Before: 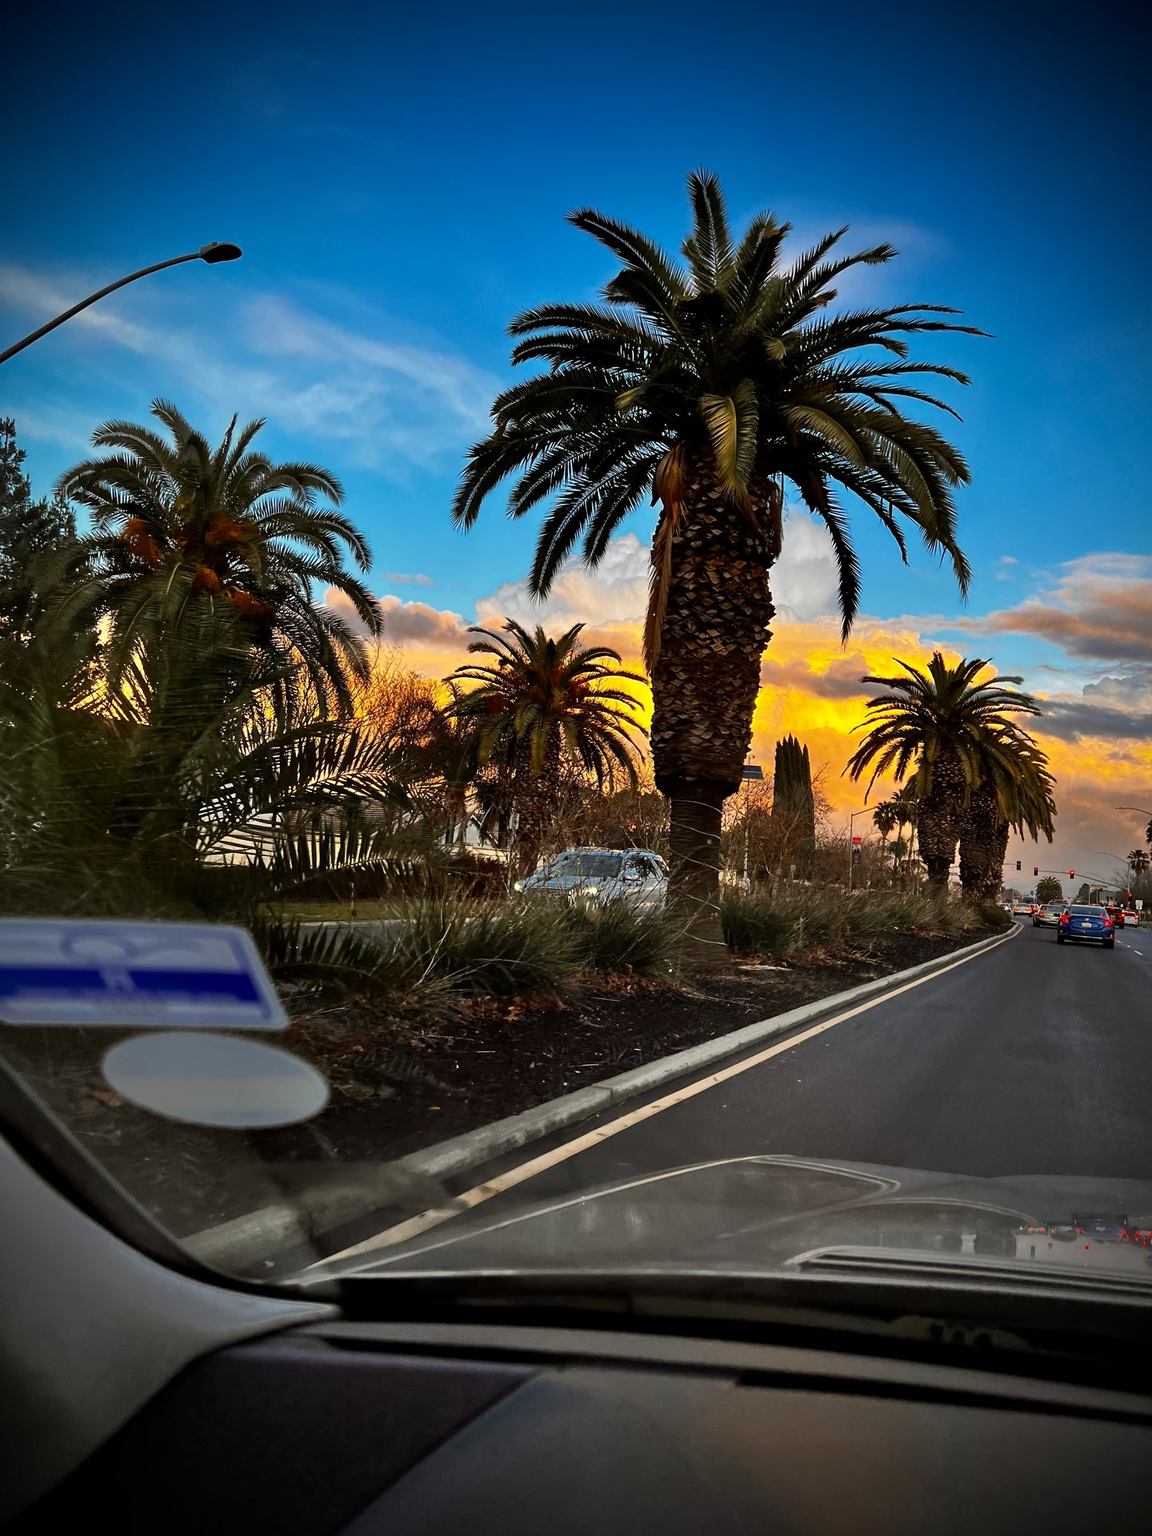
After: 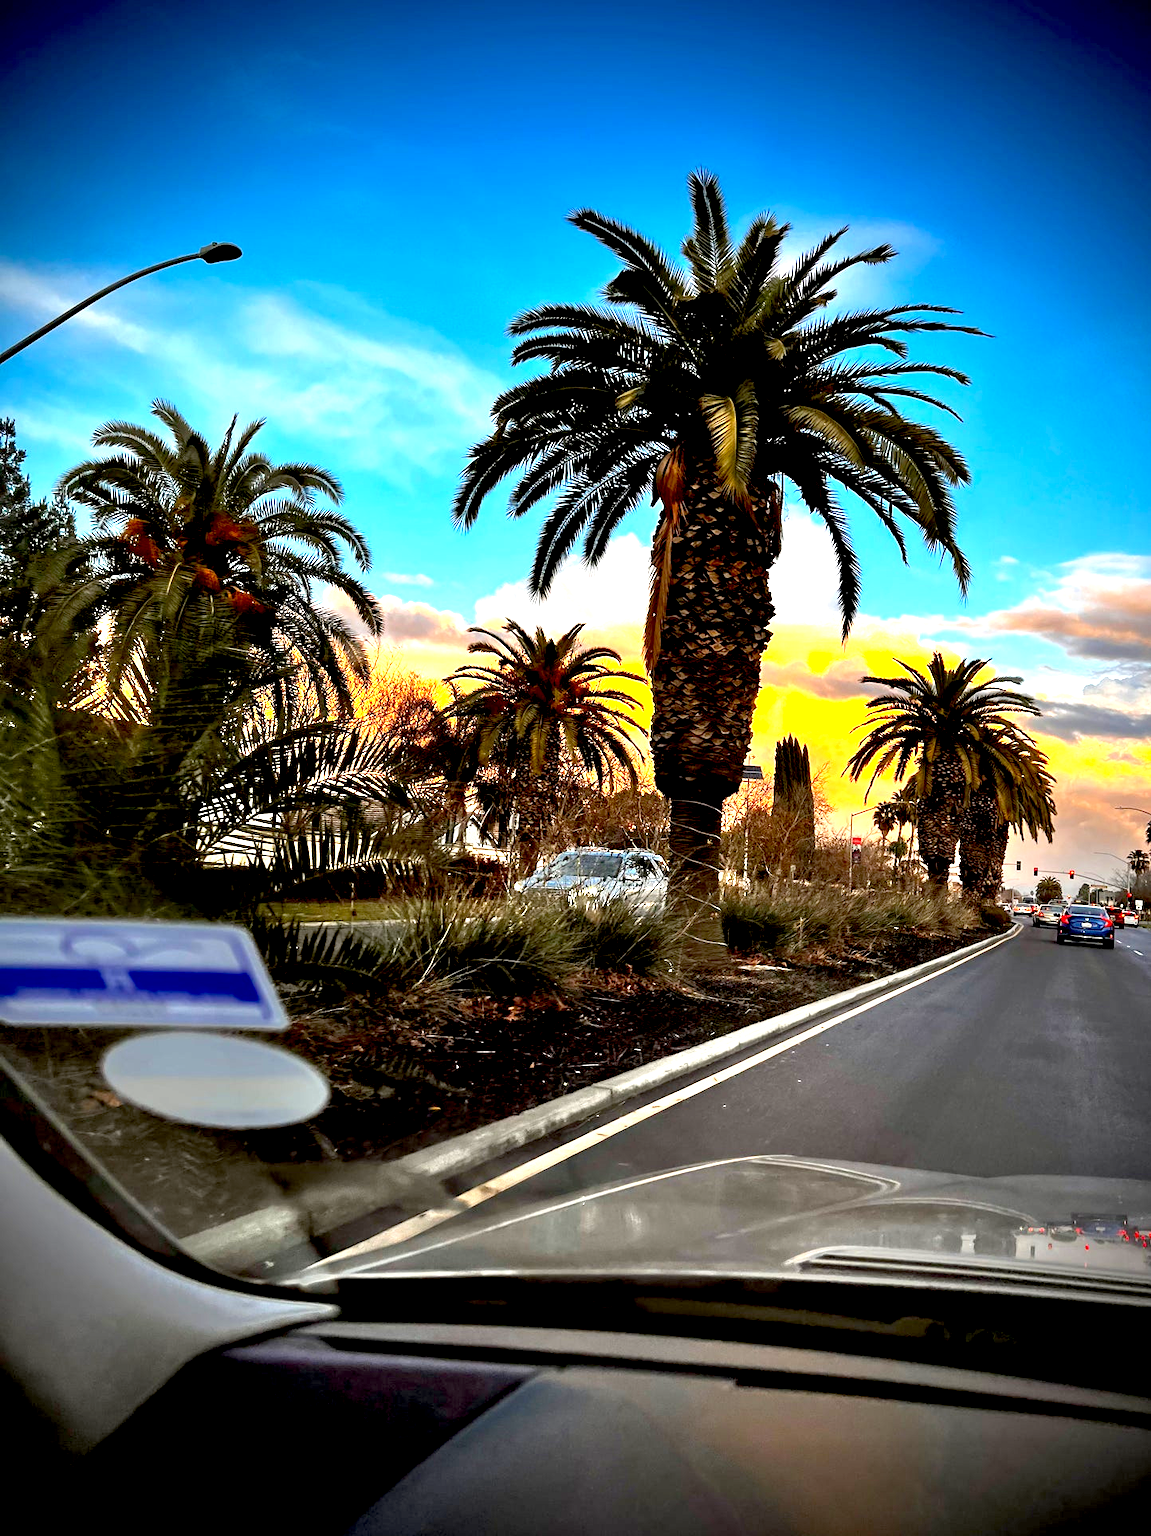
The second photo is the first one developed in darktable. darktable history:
exposure: black level correction 0.009, exposure 1.414 EV, compensate exposure bias true, compensate highlight preservation false
